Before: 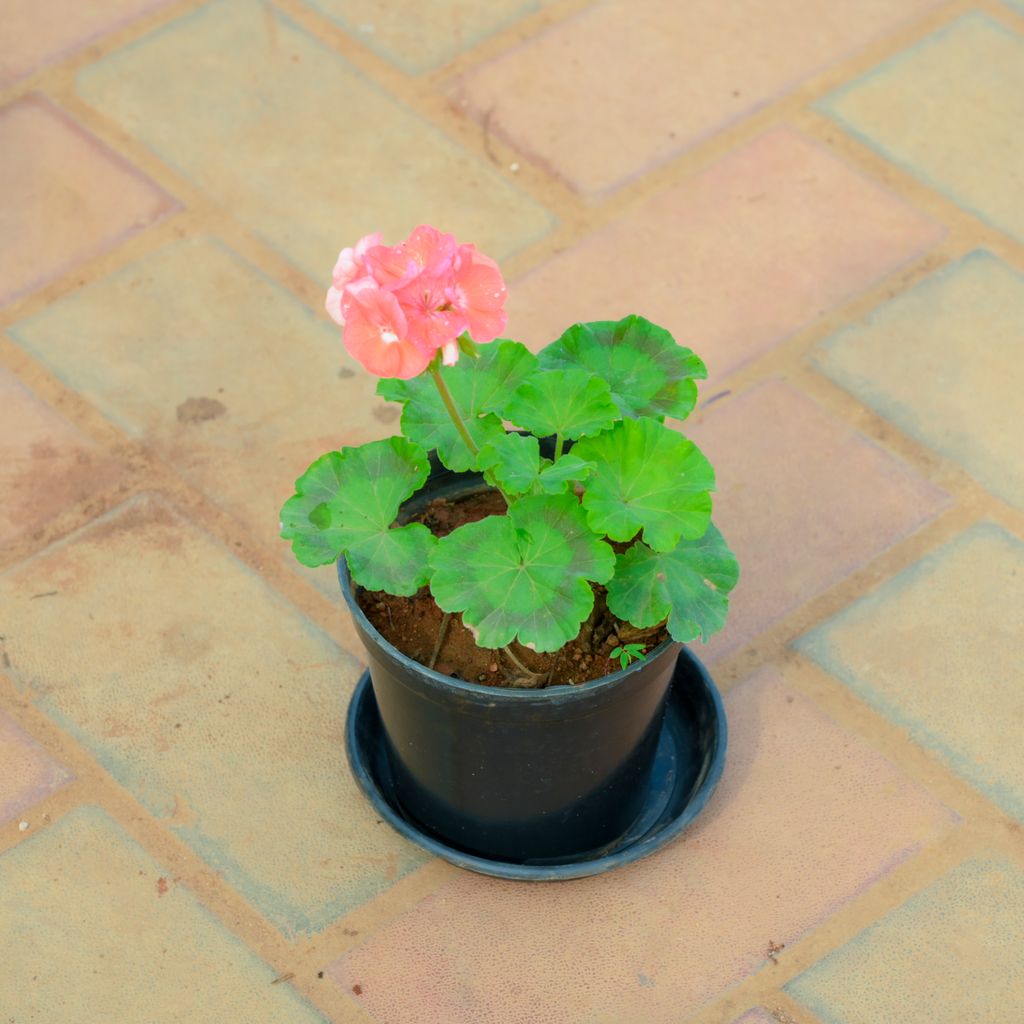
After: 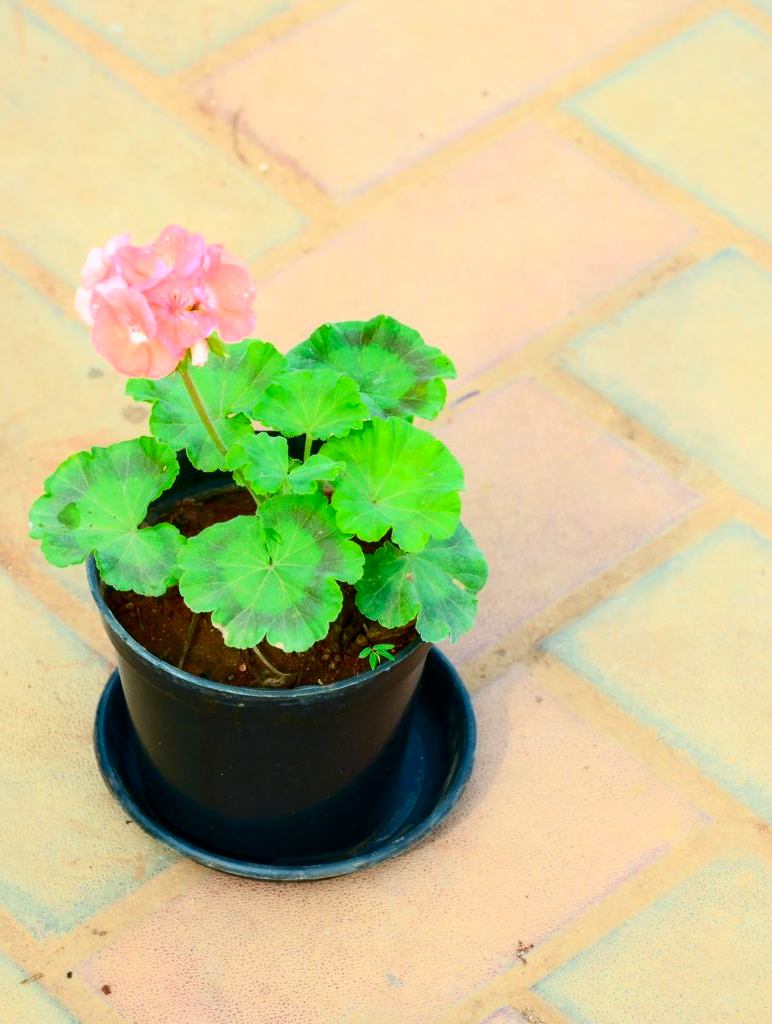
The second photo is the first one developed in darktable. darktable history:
contrast brightness saturation: contrast 0.4, brightness 0.05, saturation 0.25
crop and rotate: left 24.6%
white balance: red 0.978, blue 0.999
